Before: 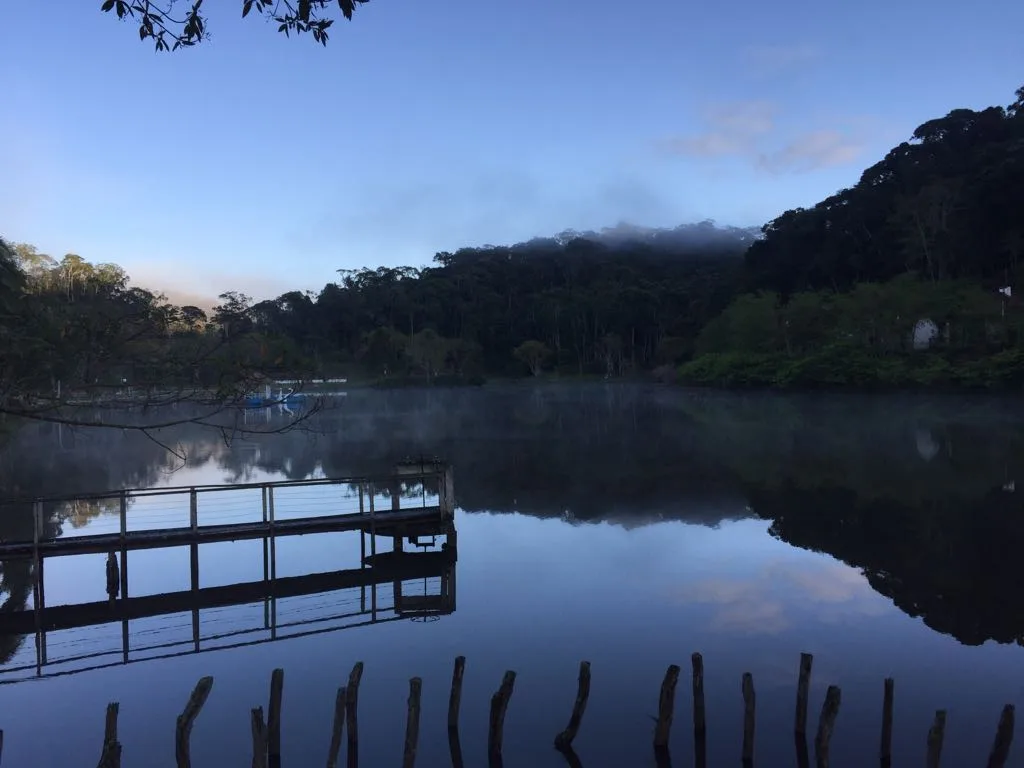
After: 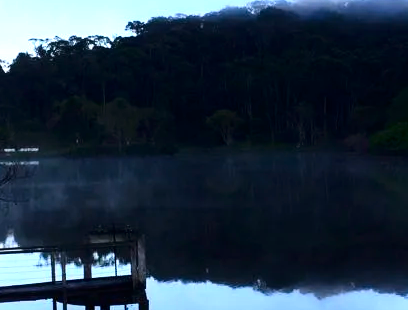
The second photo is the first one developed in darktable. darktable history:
exposure: exposure 0.292 EV, compensate exposure bias true, compensate highlight preservation false
contrast brightness saturation: contrast 0.193, brightness -0.104, saturation 0.214
crop: left 30.157%, top 30.082%, right 29.987%, bottom 29.456%
tone equalizer: -8 EV -0.714 EV, -7 EV -0.695 EV, -6 EV -0.615 EV, -5 EV -0.389 EV, -3 EV 0.388 EV, -2 EV 0.6 EV, -1 EV 0.677 EV, +0 EV 0.775 EV
